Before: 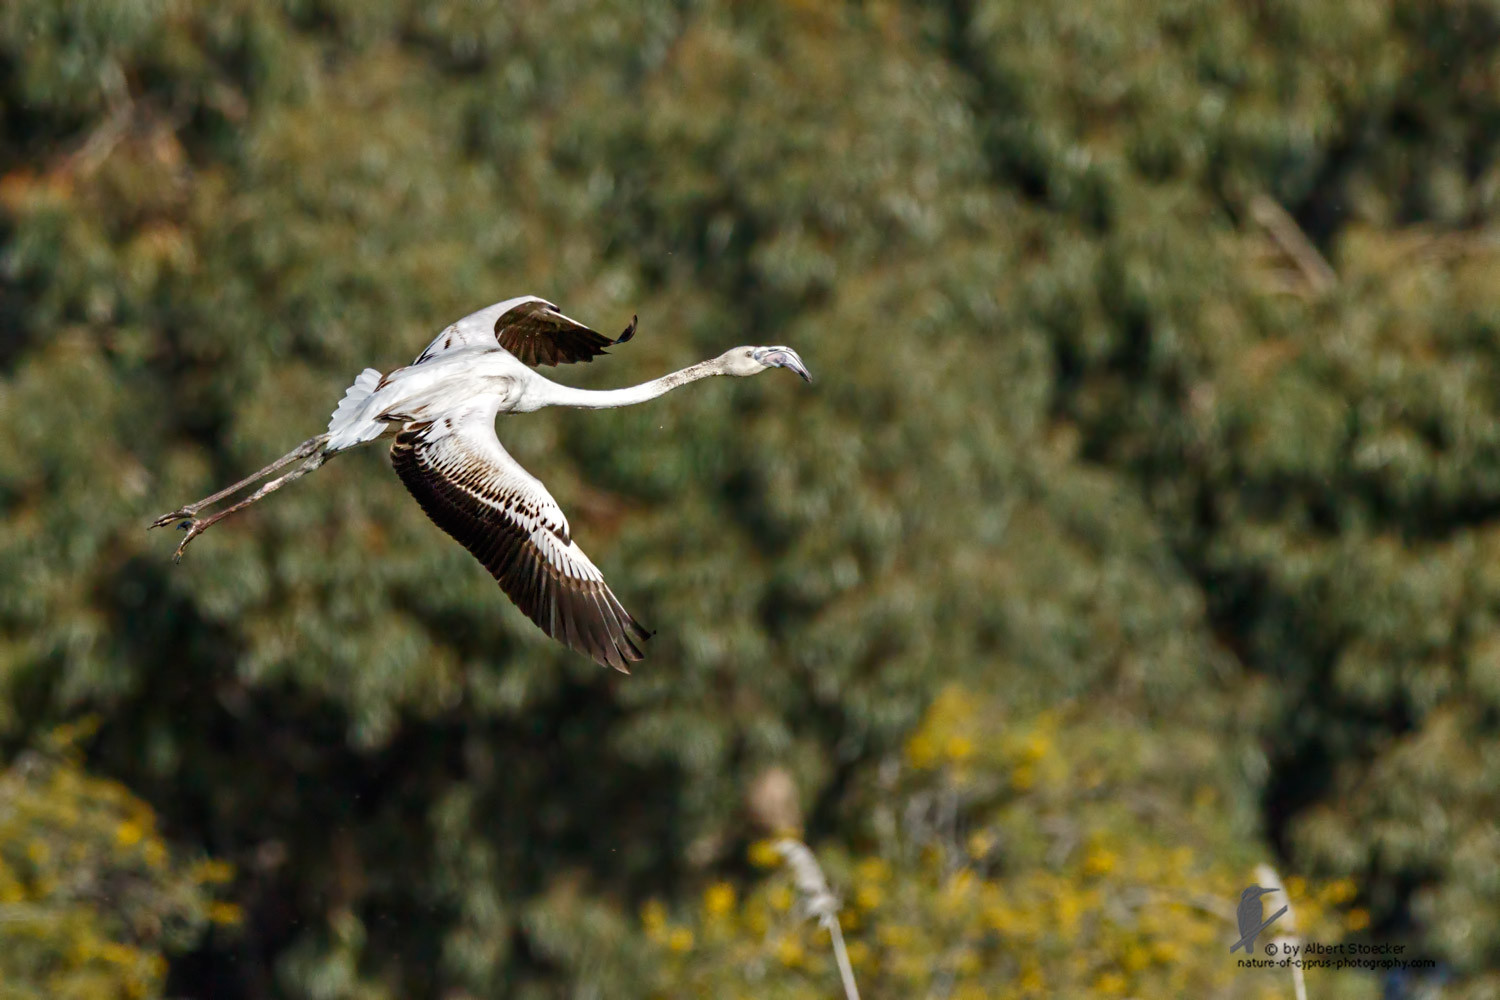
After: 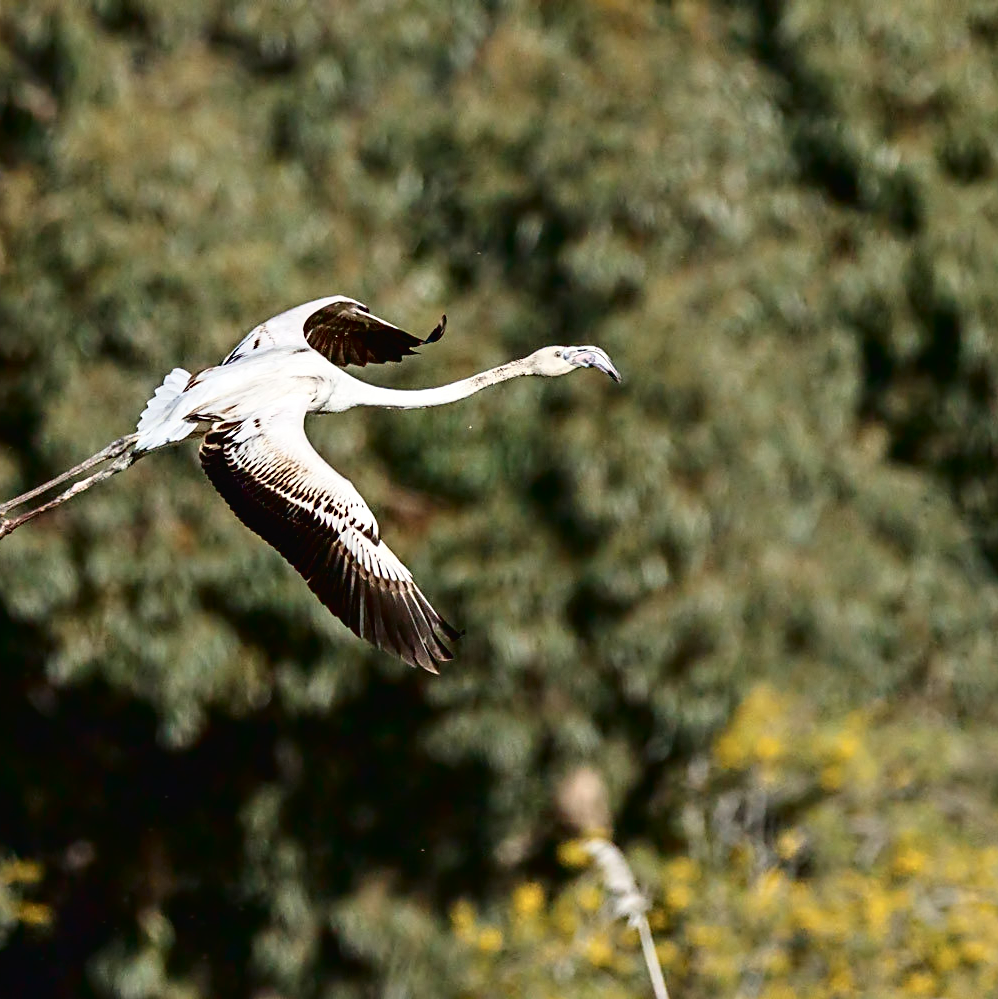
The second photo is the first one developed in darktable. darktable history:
tone curve: curves: ch0 [(0, 0.016) (0.11, 0.039) (0.259, 0.235) (0.383, 0.437) (0.499, 0.597) (0.733, 0.867) (0.843, 0.948) (1, 1)], color space Lab, independent channels
crop and rotate: left 12.808%, right 20.605%
sharpen: on, module defaults
